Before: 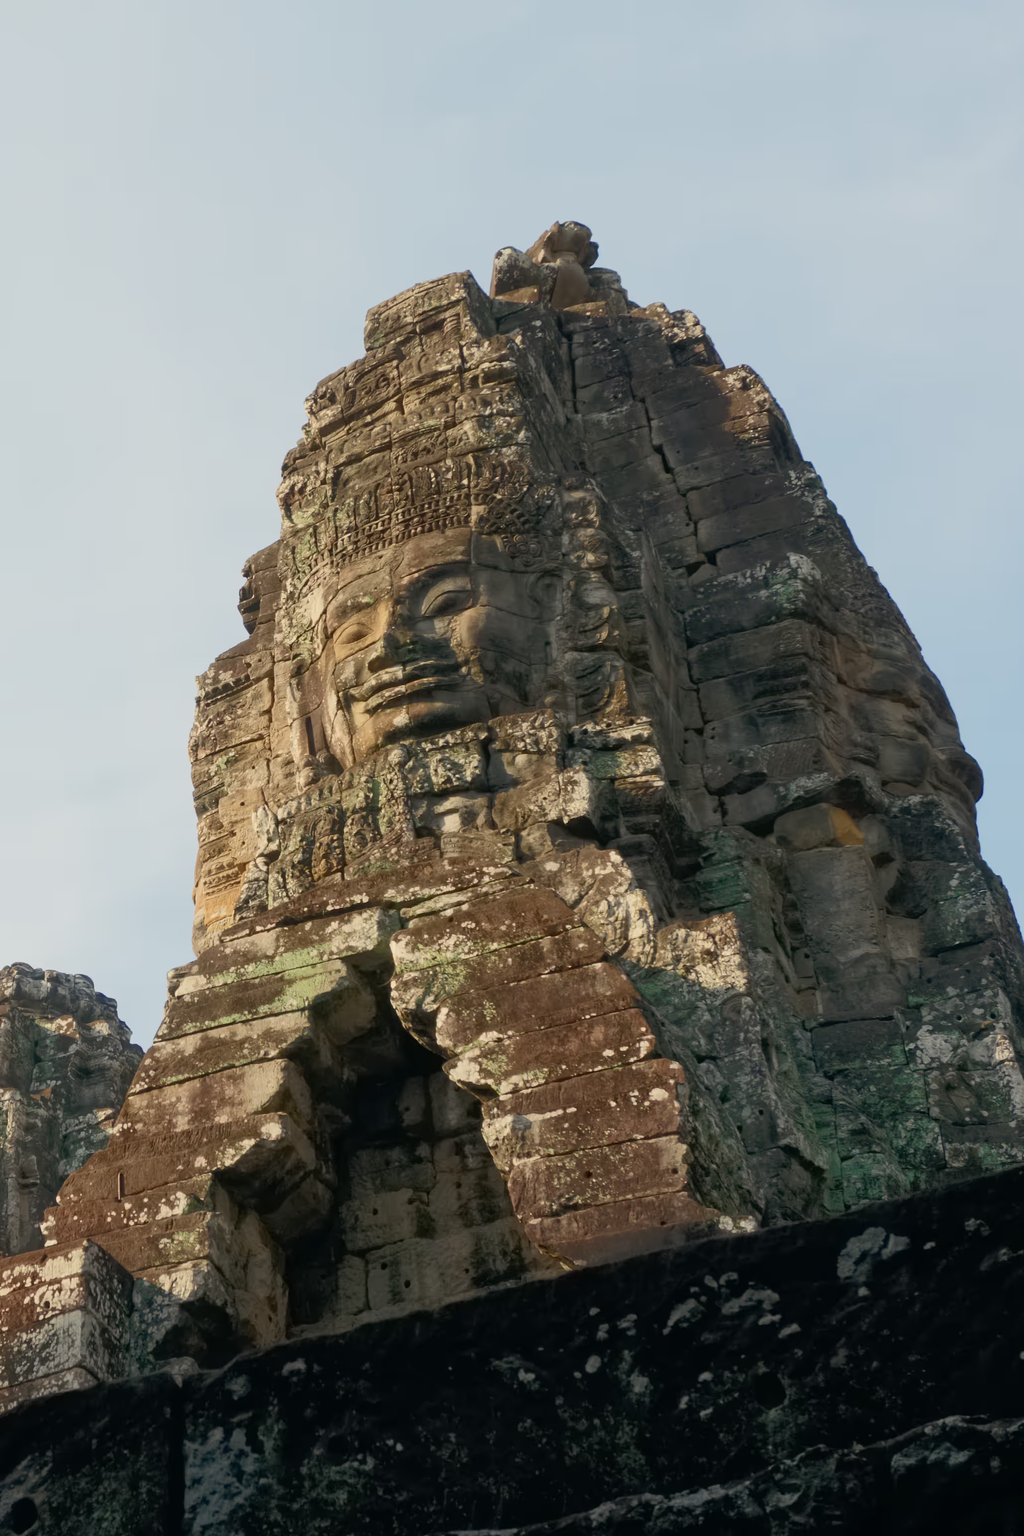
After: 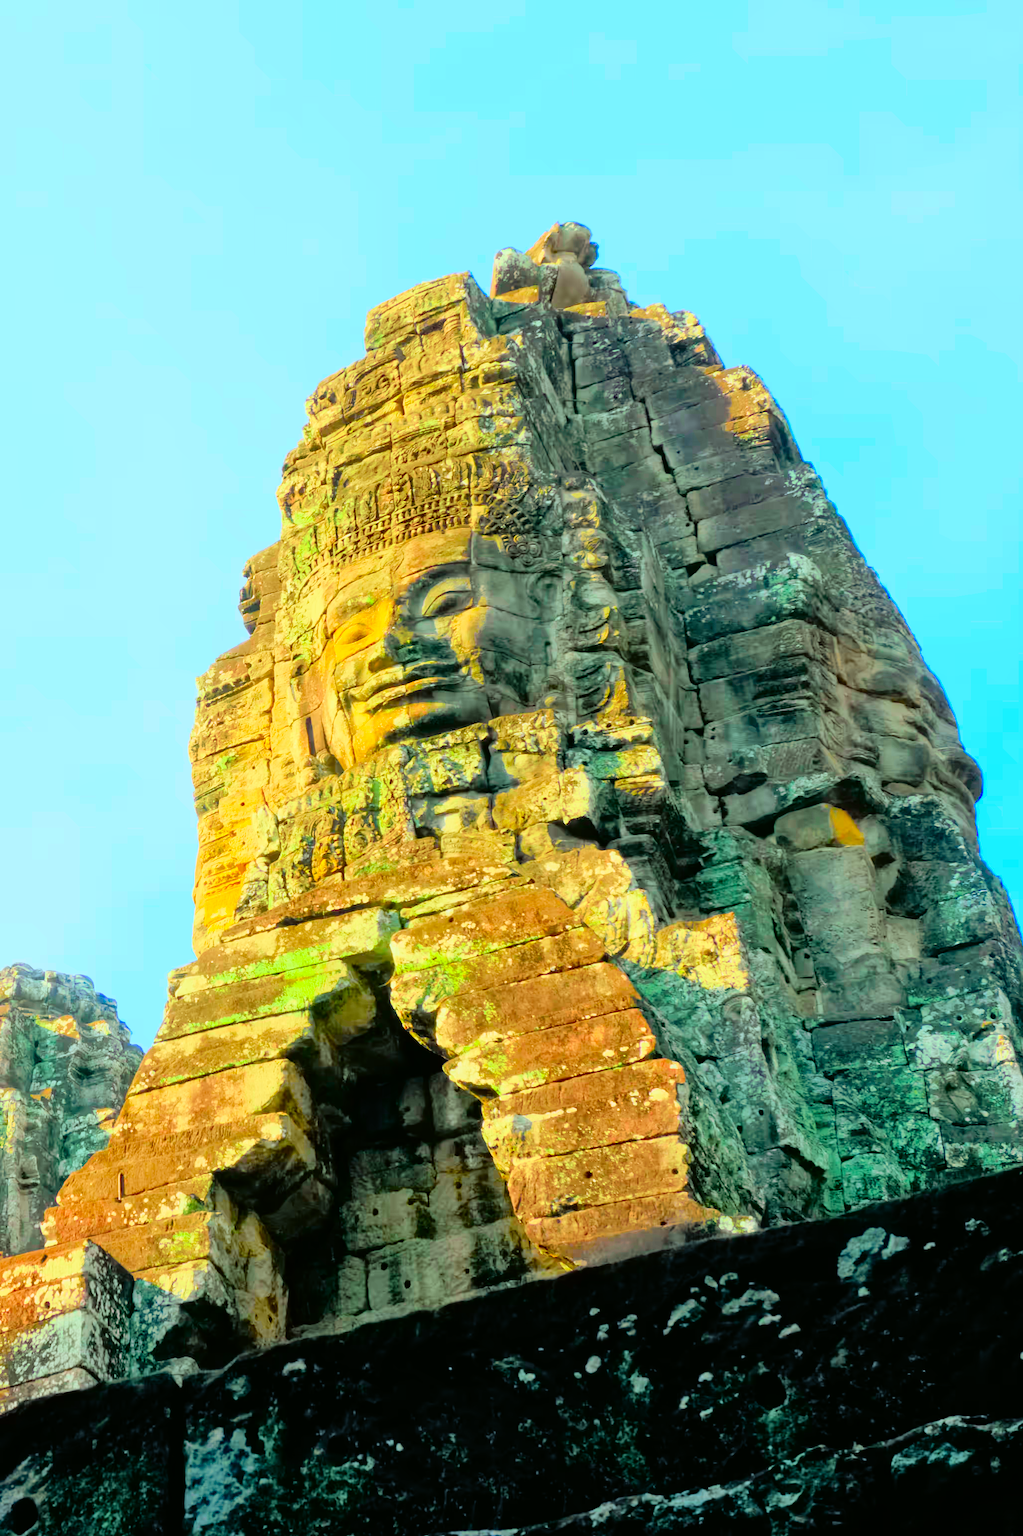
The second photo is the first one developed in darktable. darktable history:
exposure: black level correction 0, exposure 1.2 EV, compensate exposure bias true, compensate highlight preservation false
filmic rgb: threshold 3 EV, hardness 4.17, latitude 50%, contrast 1.1, preserve chrominance max RGB, color science v6 (2022), contrast in shadows safe, contrast in highlights safe, enable highlight reconstruction true
white balance: red 0.967, blue 1.119, emerald 0.756
color correction: highlights a* -10.77, highlights b* 9.8, saturation 1.72
tone curve: curves: ch0 [(0, 0) (0.131, 0.135) (0.288, 0.372) (0.451, 0.608) (0.612, 0.739) (0.736, 0.832) (1, 1)]; ch1 [(0, 0) (0.392, 0.398) (0.487, 0.471) (0.496, 0.493) (0.519, 0.531) (0.557, 0.591) (0.581, 0.639) (0.622, 0.711) (1, 1)]; ch2 [(0, 0) (0.388, 0.344) (0.438, 0.425) (0.476, 0.482) (0.502, 0.508) (0.524, 0.531) (0.538, 0.58) (0.58, 0.621) (0.613, 0.679) (0.655, 0.738) (1, 1)], color space Lab, independent channels, preserve colors none
